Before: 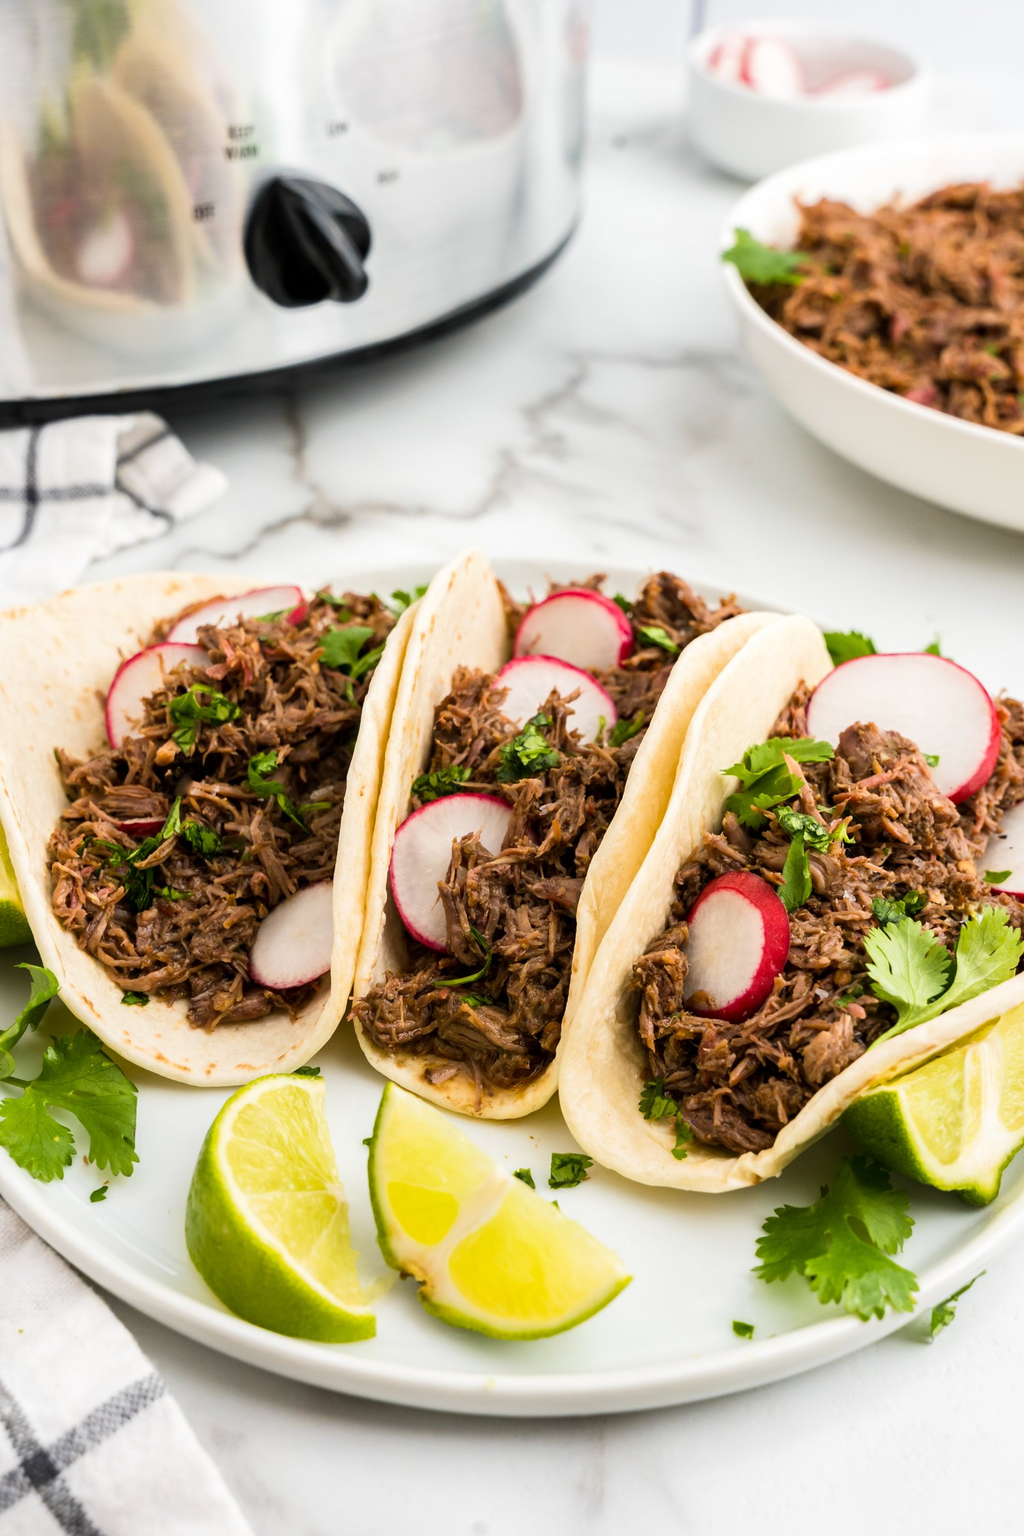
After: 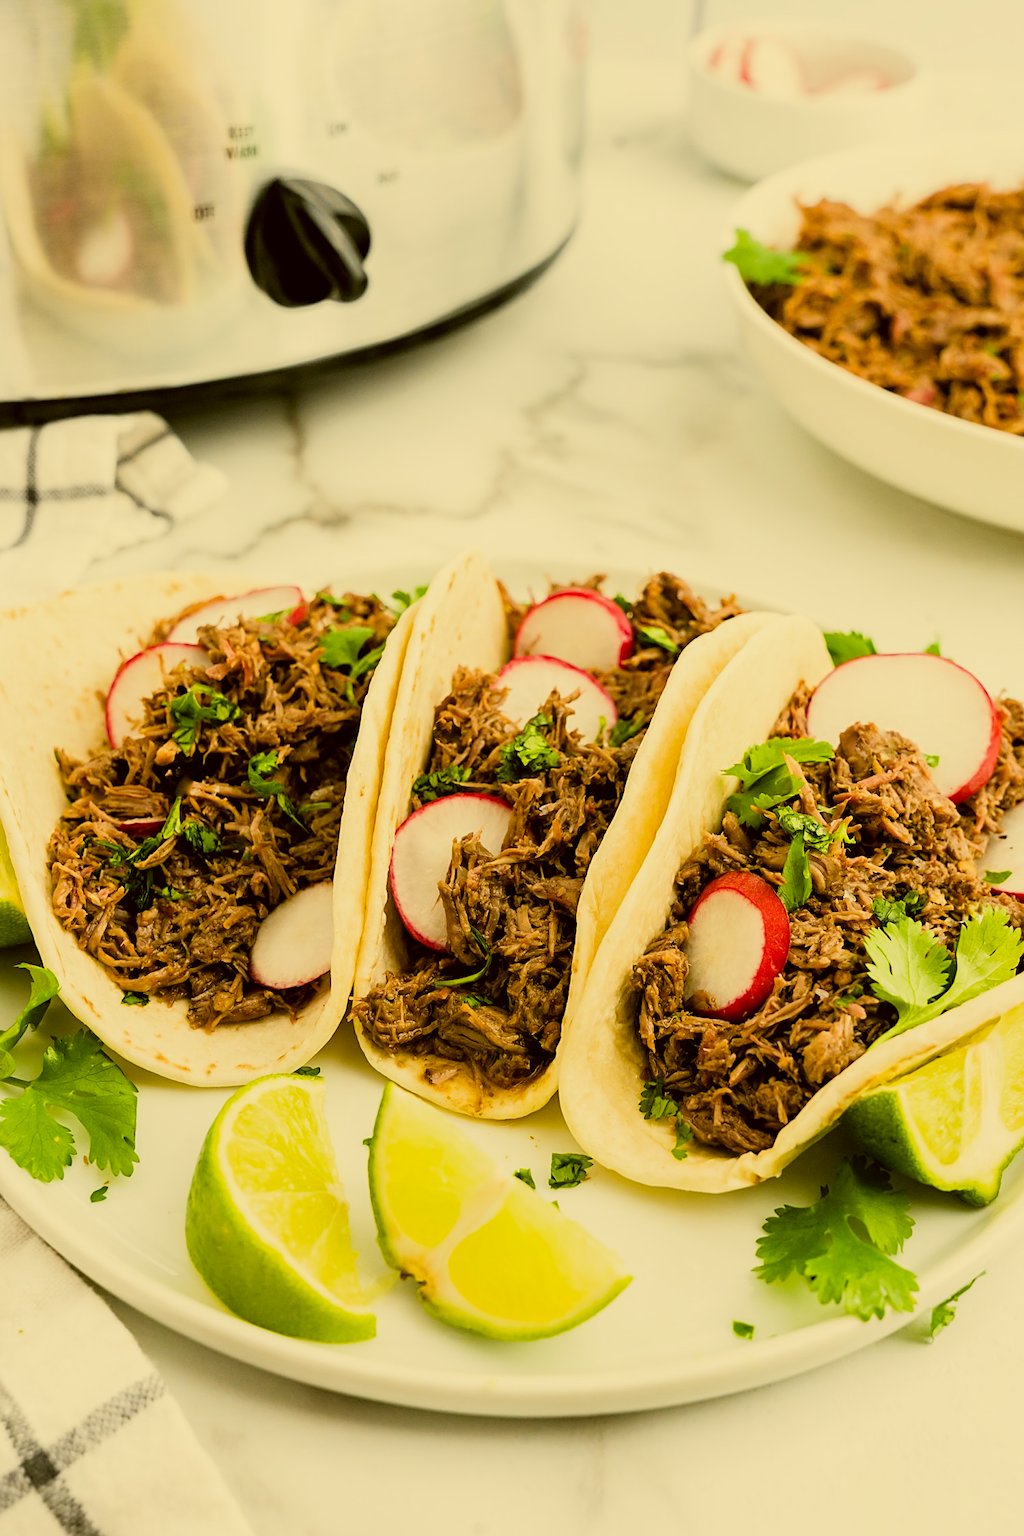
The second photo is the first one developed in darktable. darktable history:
filmic rgb: black relative exposure -7.65 EV, white relative exposure 4.56 EV, threshold 3.06 EV, hardness 3.61, enable highlight reconstruction true
sharpen: on, module defaults
color correction: highlights a* 0.137, highlights b* 29.24, shadows a* -0.157, shadows b* 21.82
exposure: black level correction 0.001, exposure 0.5 EV, compensate highlight preservation false
